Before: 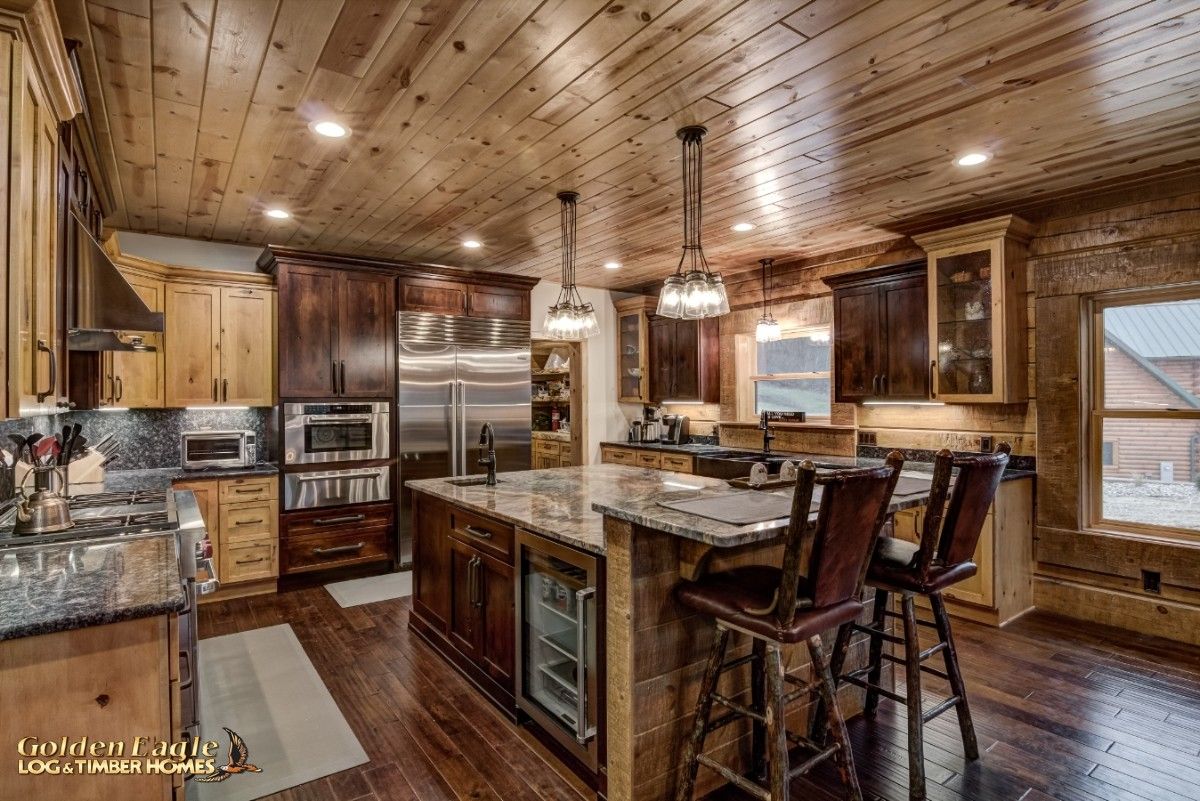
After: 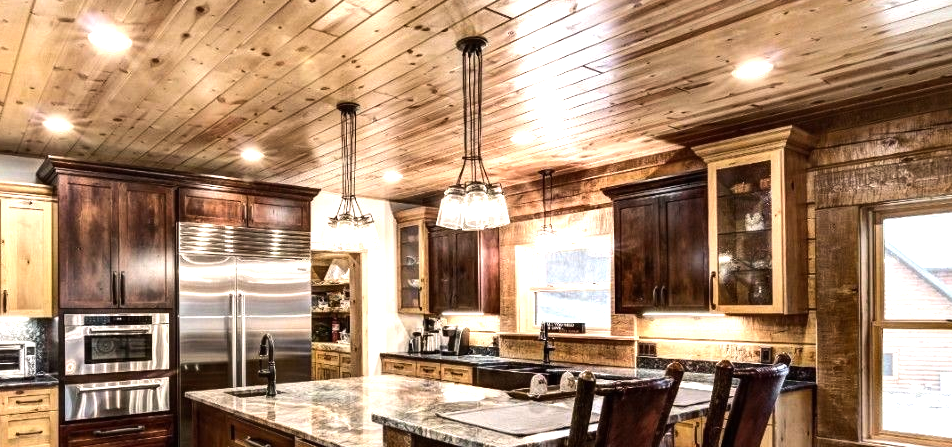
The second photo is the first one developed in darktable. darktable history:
tone equalizer: -8 EV -0.715 EV, -7 EV -0.718 EV, -6 EV -0.562 EV, -5 EV -0.42 EV, -3 EV 0.4 EV, -2 EV 0.6 EV, -1 EV 0.693 EV, +0 EV 0.775 EV, edges refinement/feathering 500, mask exposure compensation -1.57 EV, preserve details no
exposure: black level correction 0, exposure 0.7 EV, compensate highlight preservation false
crop: left 18.397%, top 11.126%, right 2.202%, bottom 32.956%
